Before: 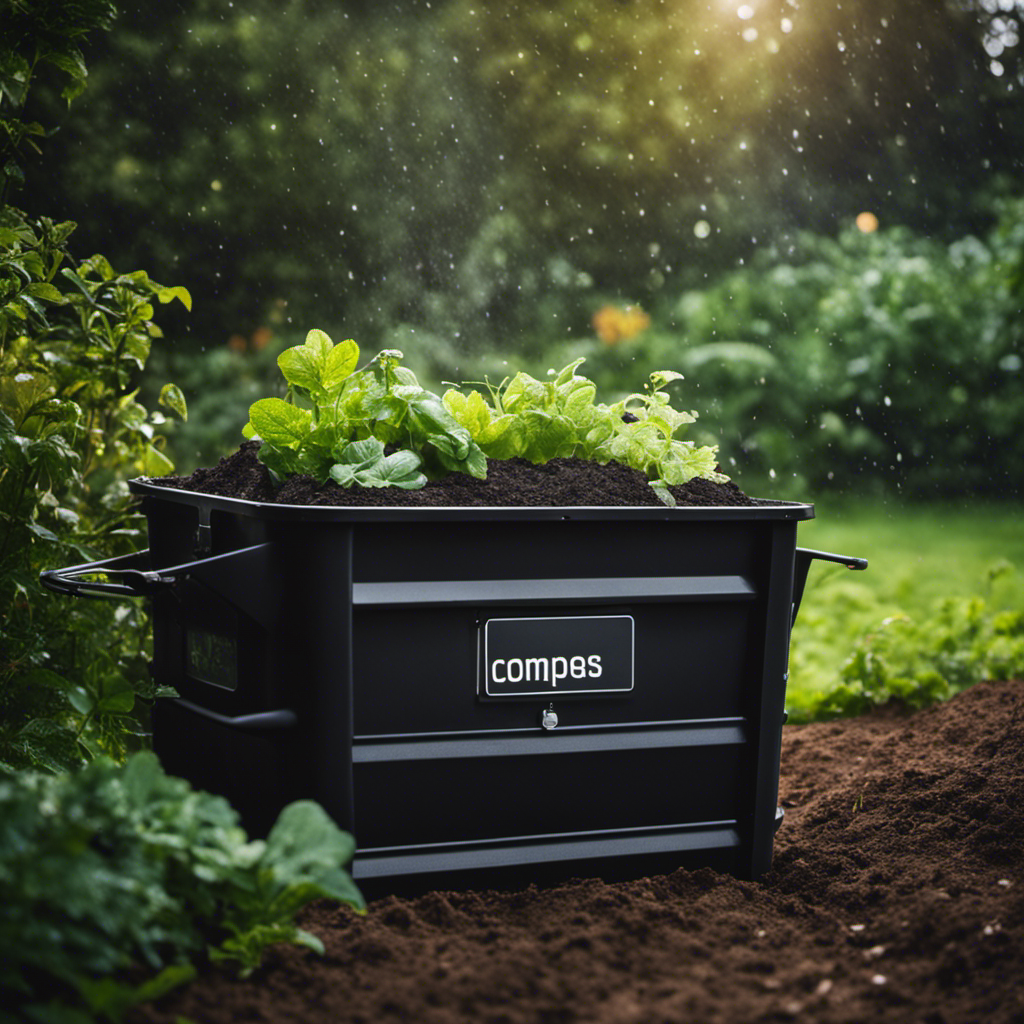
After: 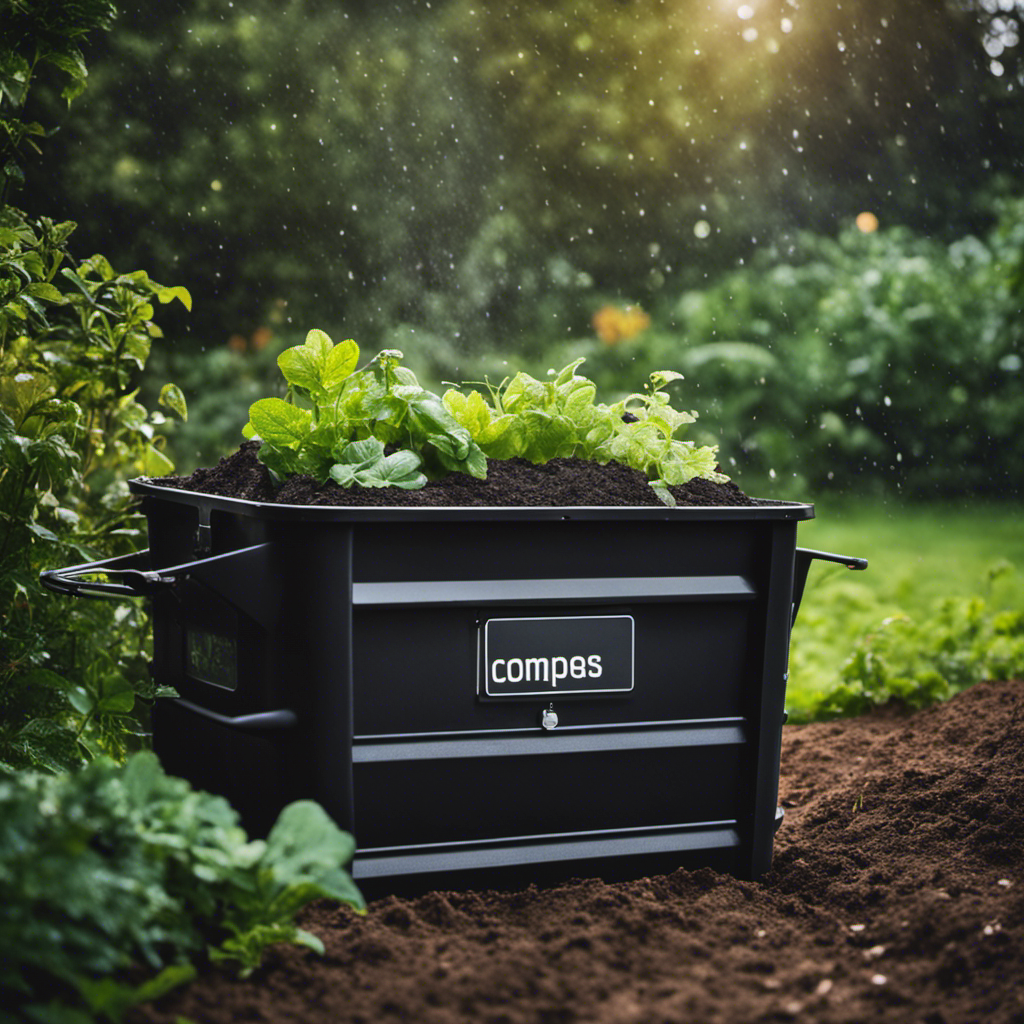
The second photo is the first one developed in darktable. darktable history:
shadows and highlights: shadows 43.39, white point adjustment -1.56, soften with gaussian
